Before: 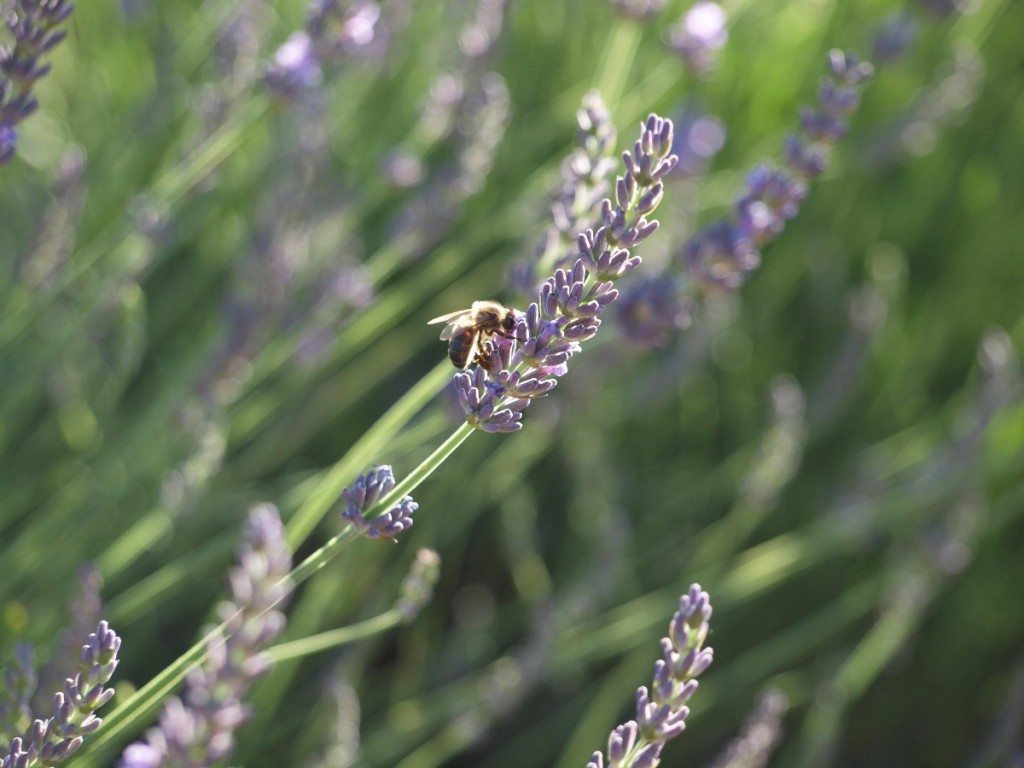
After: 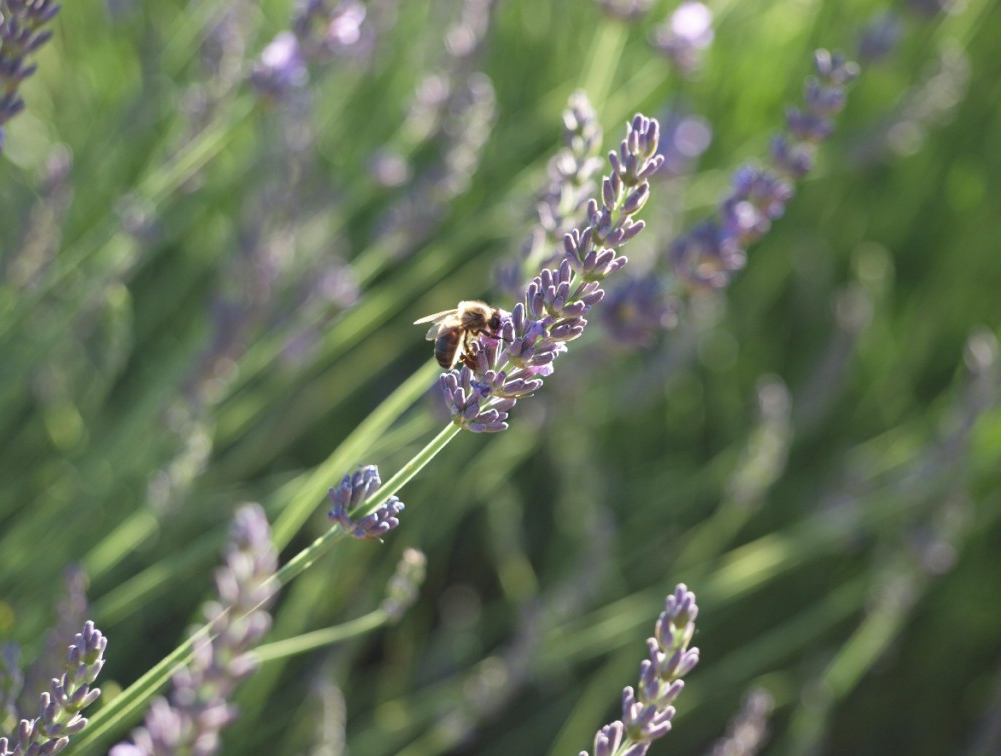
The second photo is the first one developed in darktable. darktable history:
crop and rotate: left 1.451%, right 0.714%, bottom 1.443%
